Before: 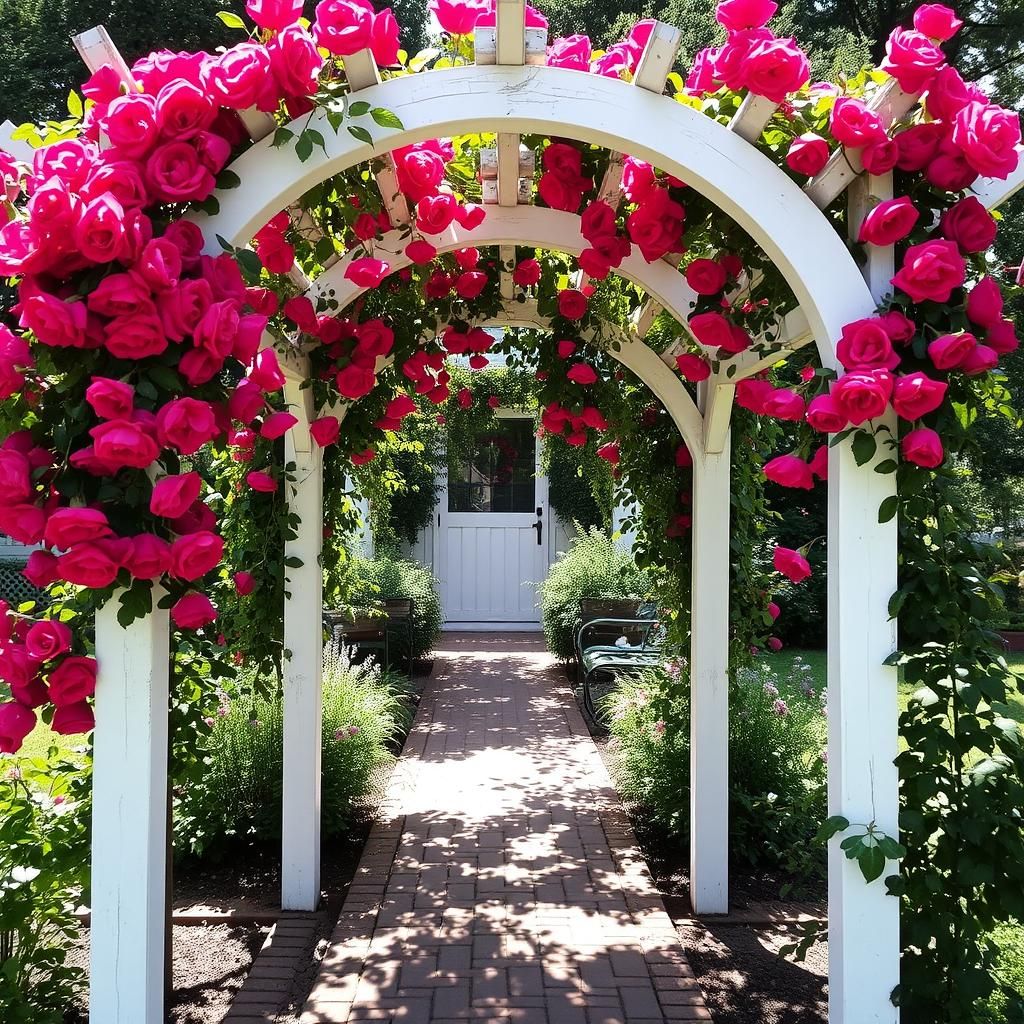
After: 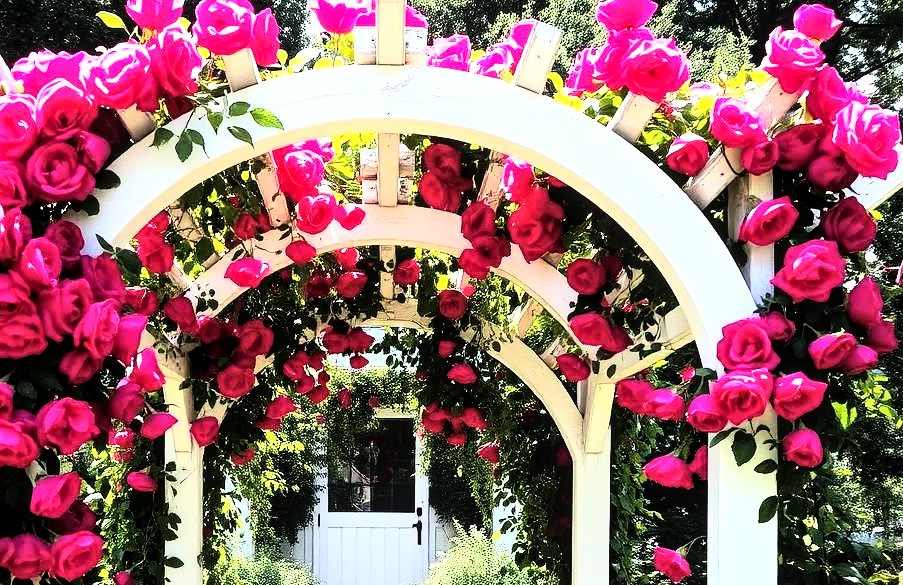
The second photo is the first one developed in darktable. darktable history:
rgb curve: curves: ch0 [(0, 0) (0.21, 0.15) (0.24, 0.21) (0.5, 0.75) (0.75, 0.96) (0.89, 0.99) (1, 1)]; ch1 [(0, 0.02) (0.21, 0.13) (0.25, 0.2) (0.5, 0.67) (0.75, 0.9) (0.89, 0.97) (1, 1)]; ch2 [(0, 0.02) (0.21, 0.13) (0.25, 0.2) (0.5, 0.67) (0.75, 0.9) (0.89, 0.97) (1, 1)], compensate middle gray true
local contrast: highlights 99%, shadows 86%, detail 160%, midtone range 0.2
crop and rotate: left 11.812%, bottom 42.776%
